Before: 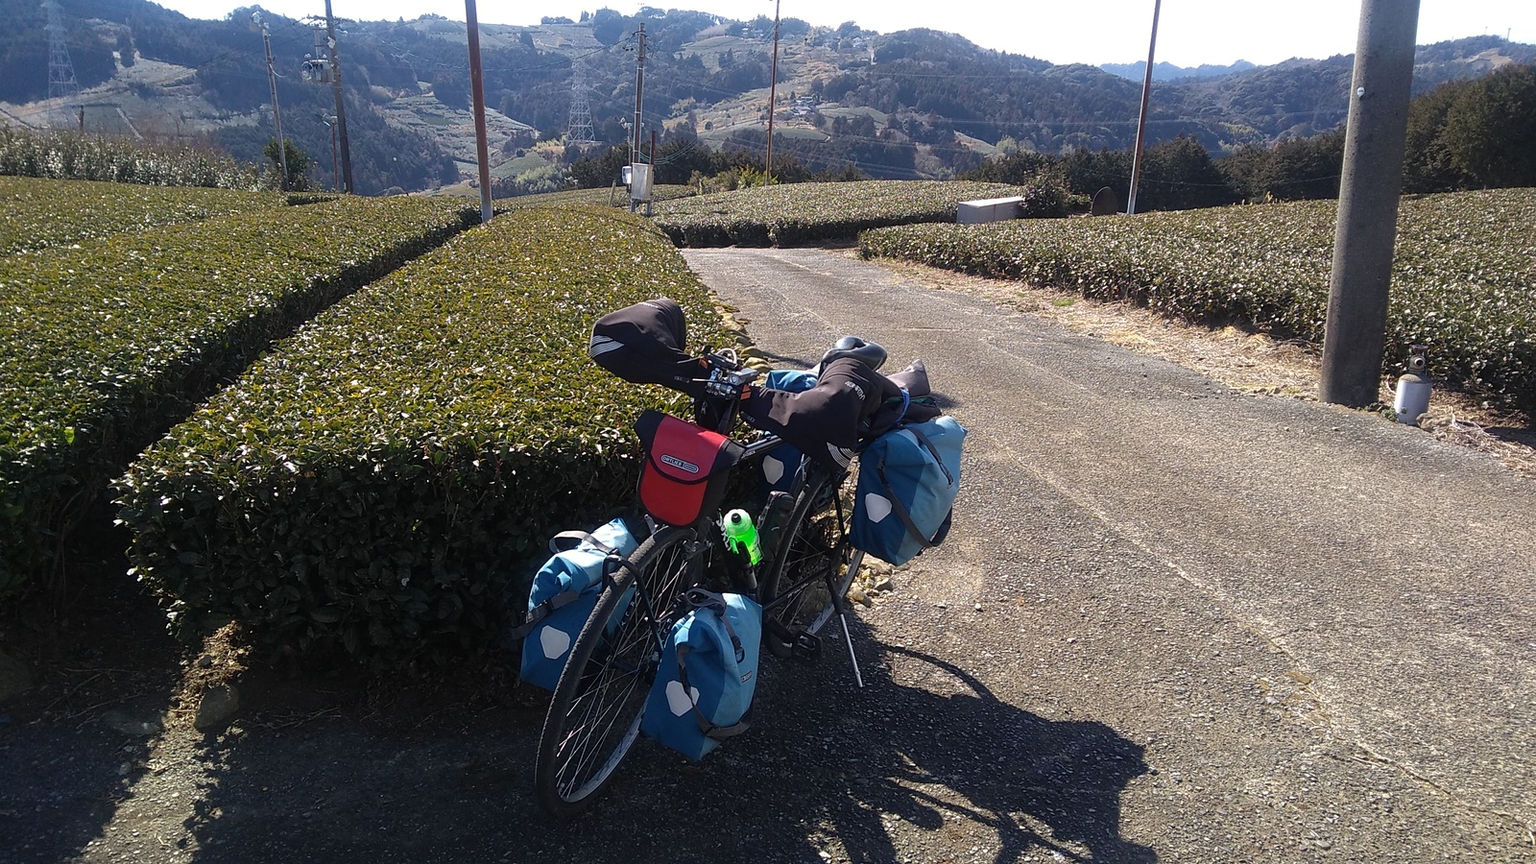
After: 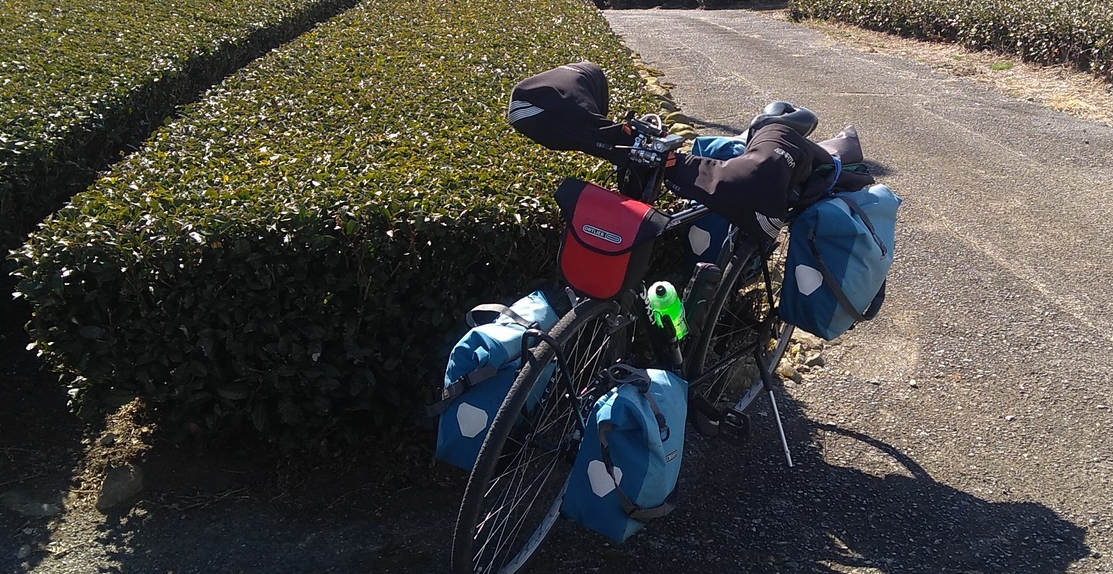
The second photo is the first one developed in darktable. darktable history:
local contrast: mode bilateral grid, contrast 100, coarseness 100, detail 91%, midtone range 0.2
crop: left 6.632%, top 27.702%, right 23.792%, bottom 8.491%
